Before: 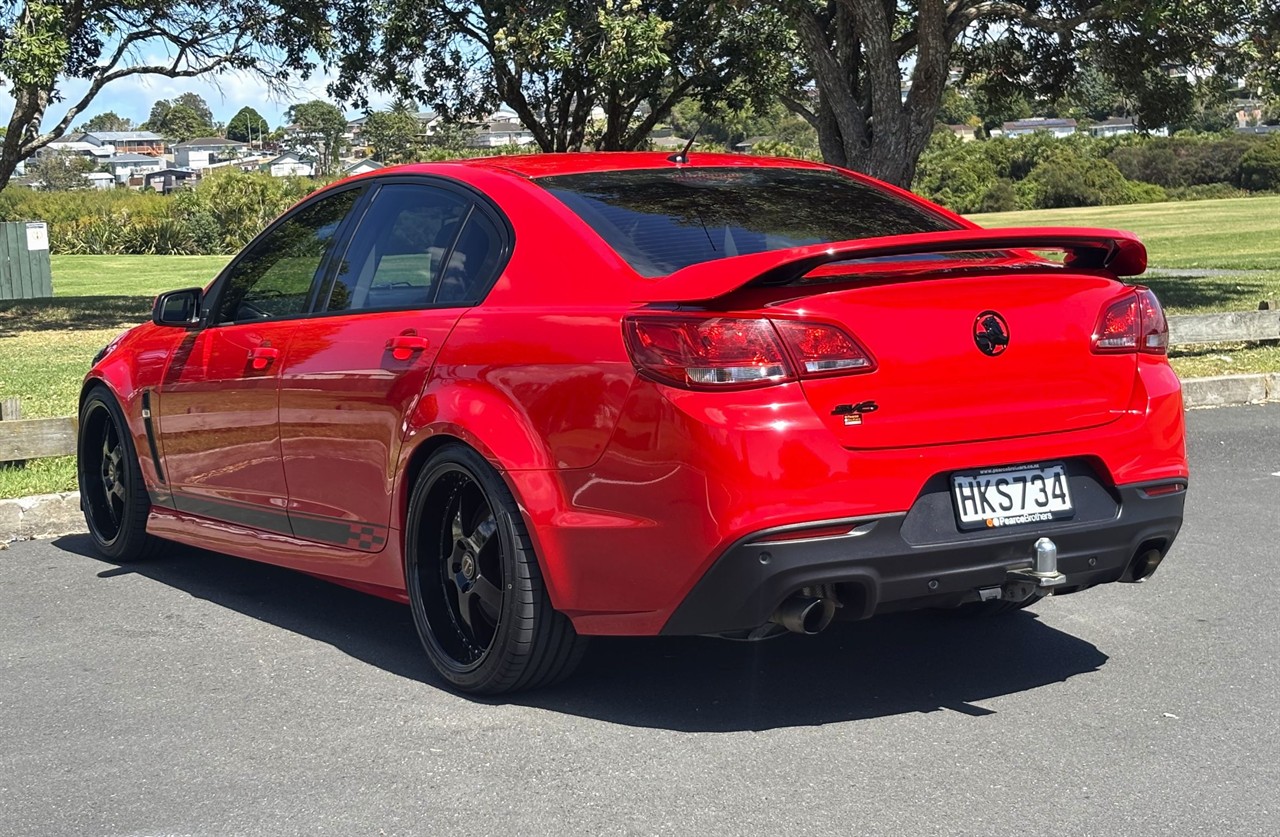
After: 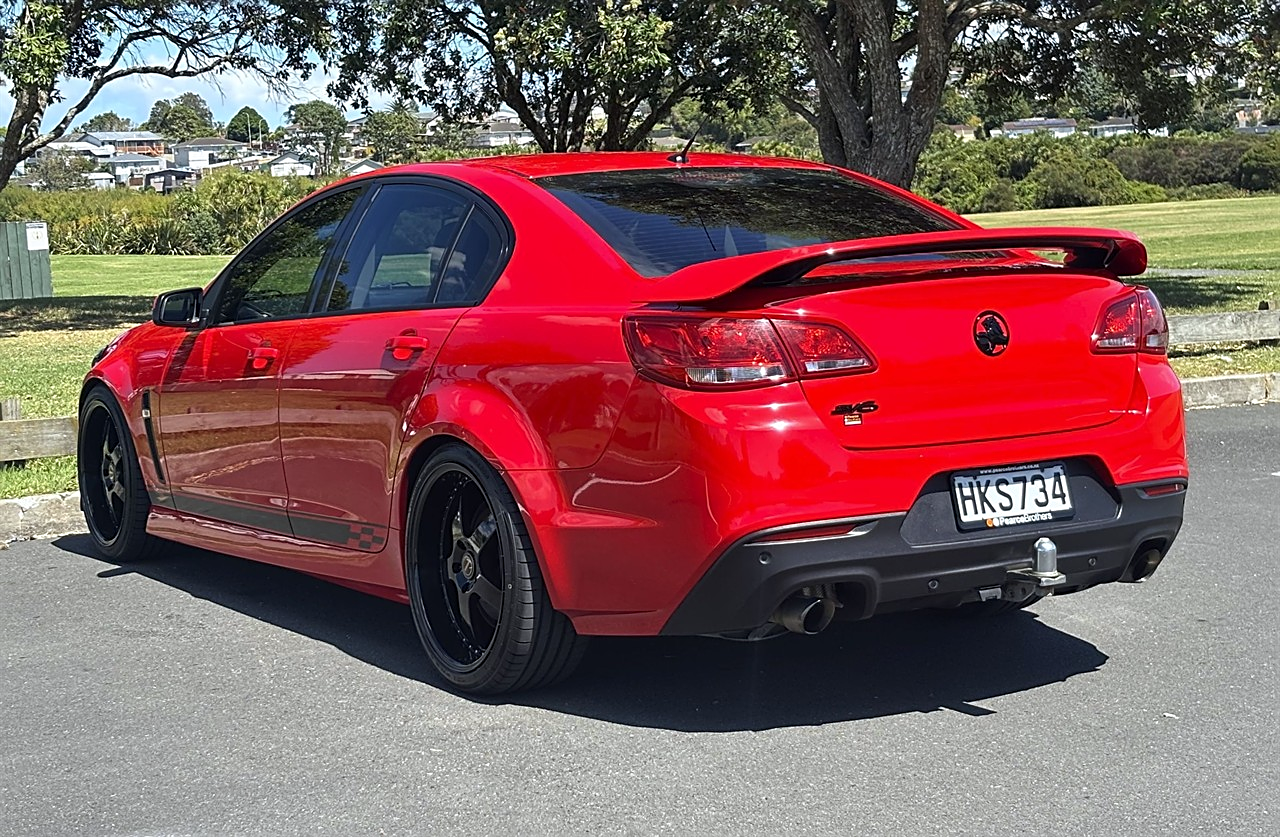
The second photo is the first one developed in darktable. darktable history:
white balance: red 0.986, blue 1.01
sharpen: on, module defaults
